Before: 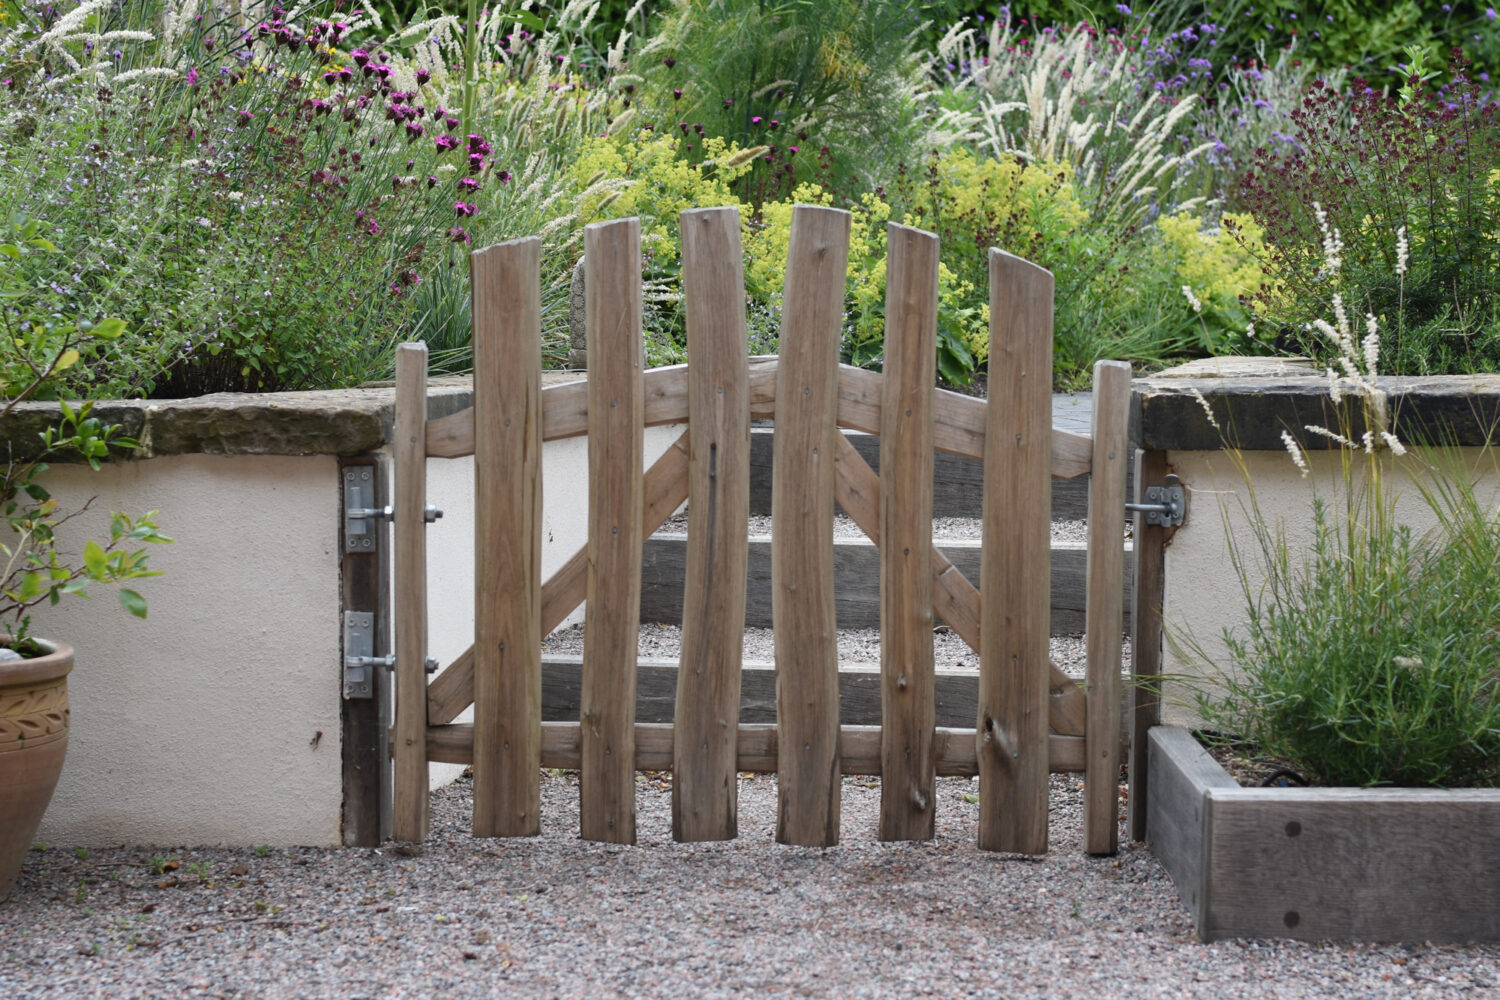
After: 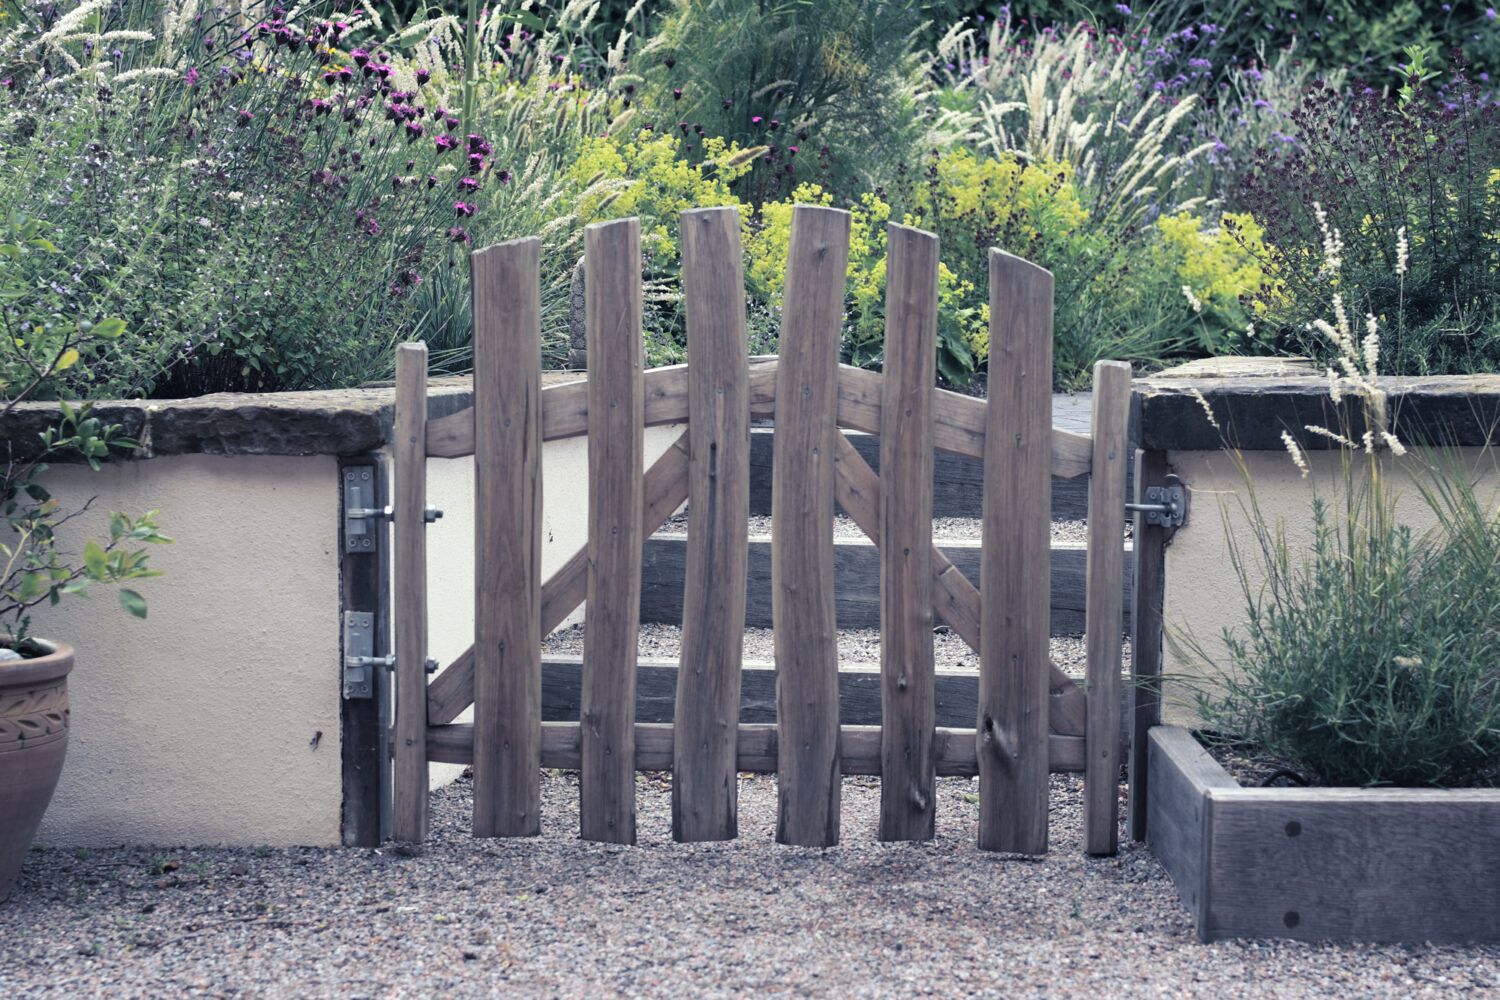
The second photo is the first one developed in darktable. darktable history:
exposure: exposure 0.191 EV, compensate highlight preservation false
split-toning: shadows › hue 230.4°
